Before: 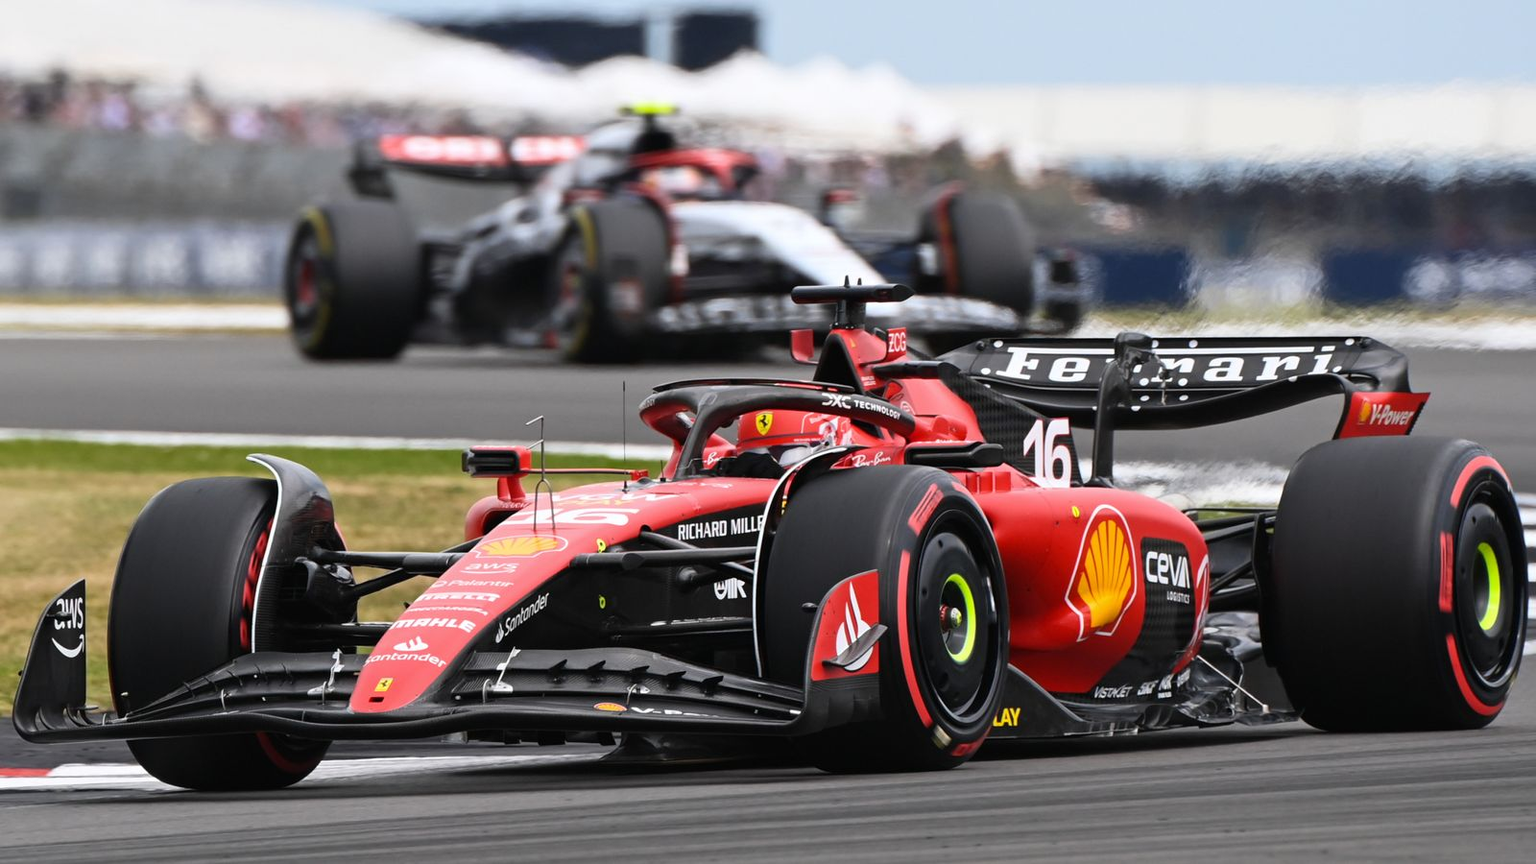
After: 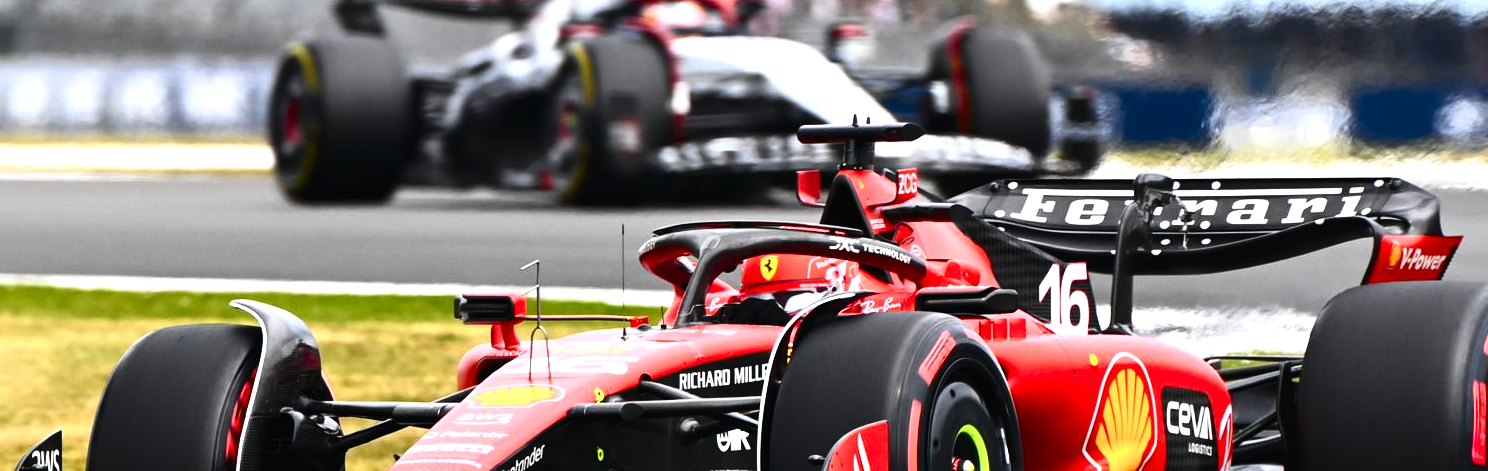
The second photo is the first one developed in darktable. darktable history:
tone curve: curves: ch0 [(0, 0) (0.187, 0.12) (0.384, 0.363) (0.577, 0.681) (0.735, 0.881) (0.864, 0.959) (1, 0.987)]; ch1 [(0, 0) (0.402, 0.36) (0.476, 0.466) (0.501, 0.501) (0.518, 0.514) (0.564, 0.614) (0.614, 0.664) (0.741, 0.829) (1, 1)]; ch2 [(0, 0) (0.429, 0.387) (0.483, 0.481) (0.503, 0.501) (0.522, 0.531) (0.564, 0.605) (0.615, 0.697) (0.702, 0.774) (1, 0.895)], color space Lab, independent channels
crop: left 1.744%, top 19.225%, right 5.069%, bottom 28.357%
shadows and highlights: radius 110.86, shadows 51.09, white point adjustment 9.16, highlights -4.17, highlights color adjustment 32.2%, soften with gaussian
